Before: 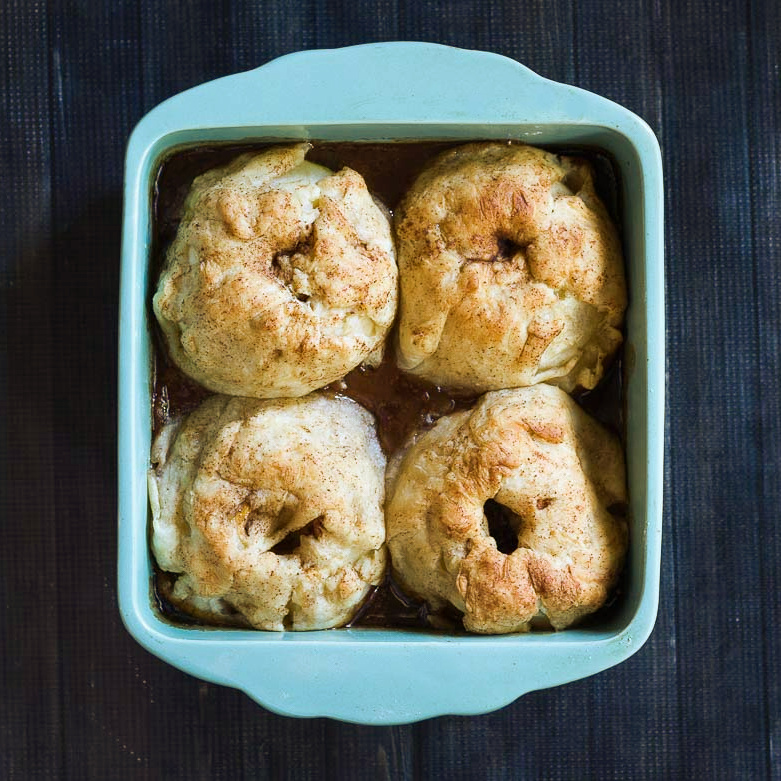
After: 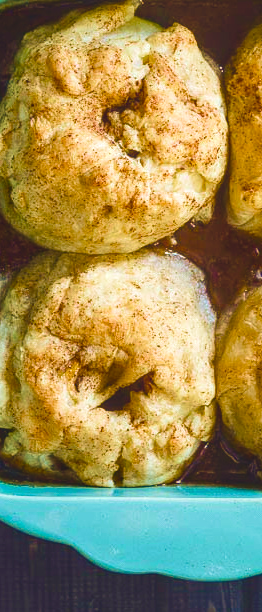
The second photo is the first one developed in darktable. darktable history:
color balance rgb: shadows lift › chroma 3%, shadows lift › hue 280.8°, power › hue 330°, highlights gain › chroma 3%, highlights gain › hue 75.6°, global offset › luminance 1.5%, perceptual saturation grading › global saturation 20%, perceptual saturation grading › highlights -25%, perceptual saturation grading › shadows 50%, global vibrance 30%
local contrast: on, module defaults
bloom: size 9%, threshold 100%, strength 7%
velvia: strength 50%
crop and rotate: left 21.77%, top 18.528%, right 44.676%, bottom 2.997%
contrast equalizer: y [[0.5 ×6], [0.5 ×6], [0.975, 0.964, 0.925, 0.865, 0.793, 0.721], [0 ×6], [0 ×6]]
